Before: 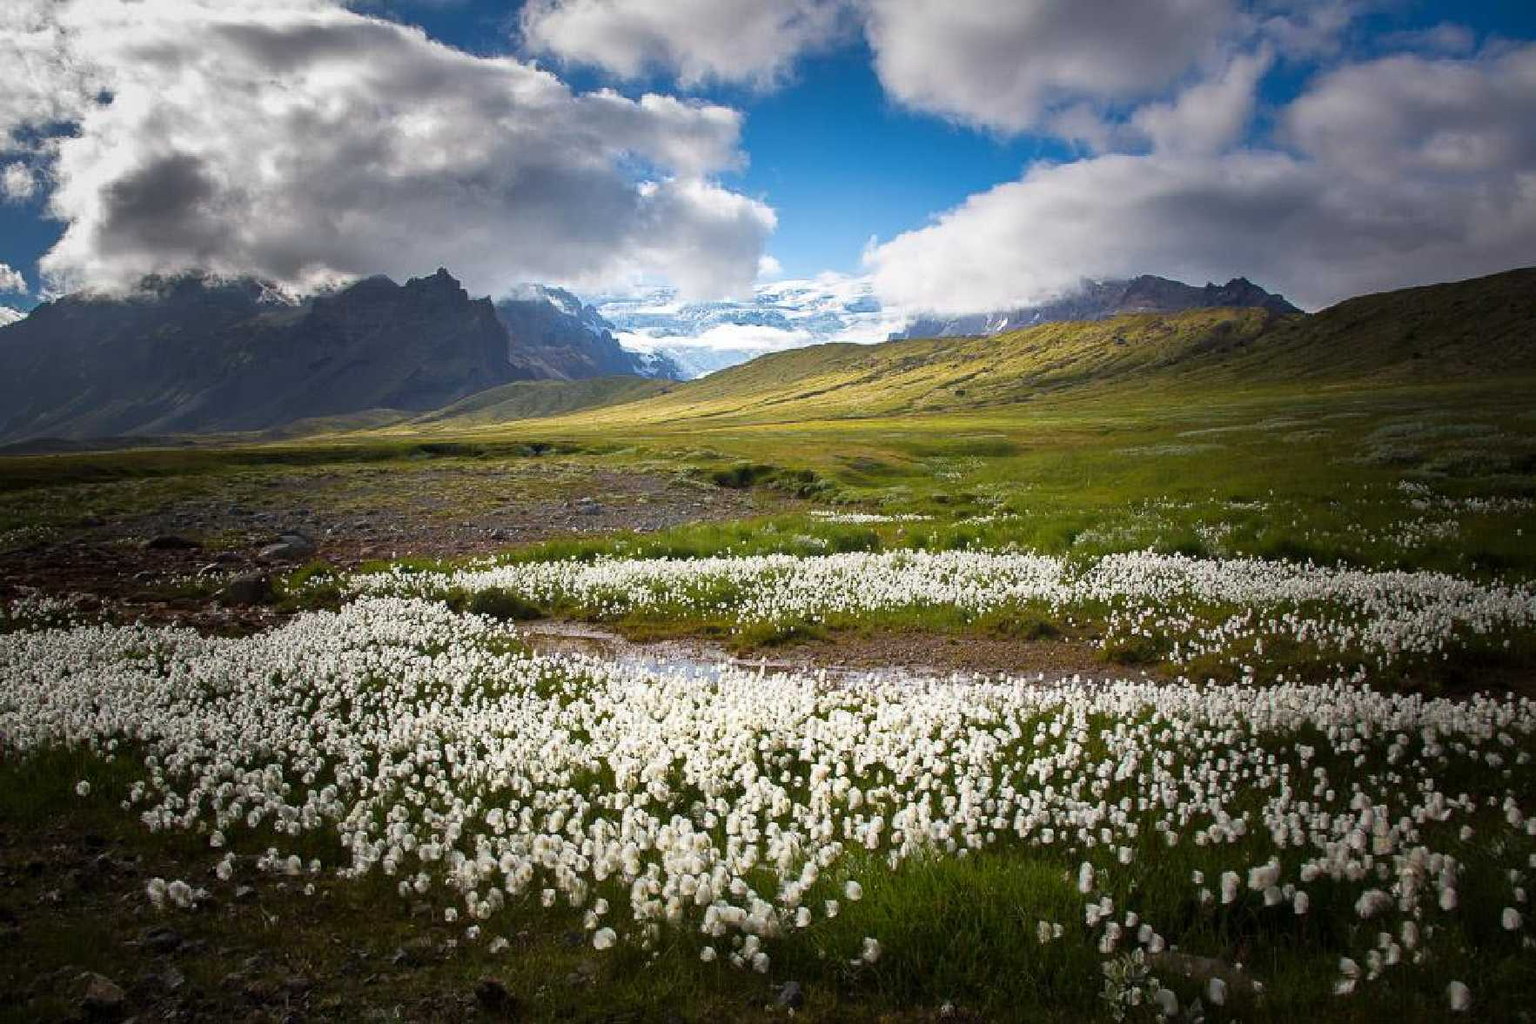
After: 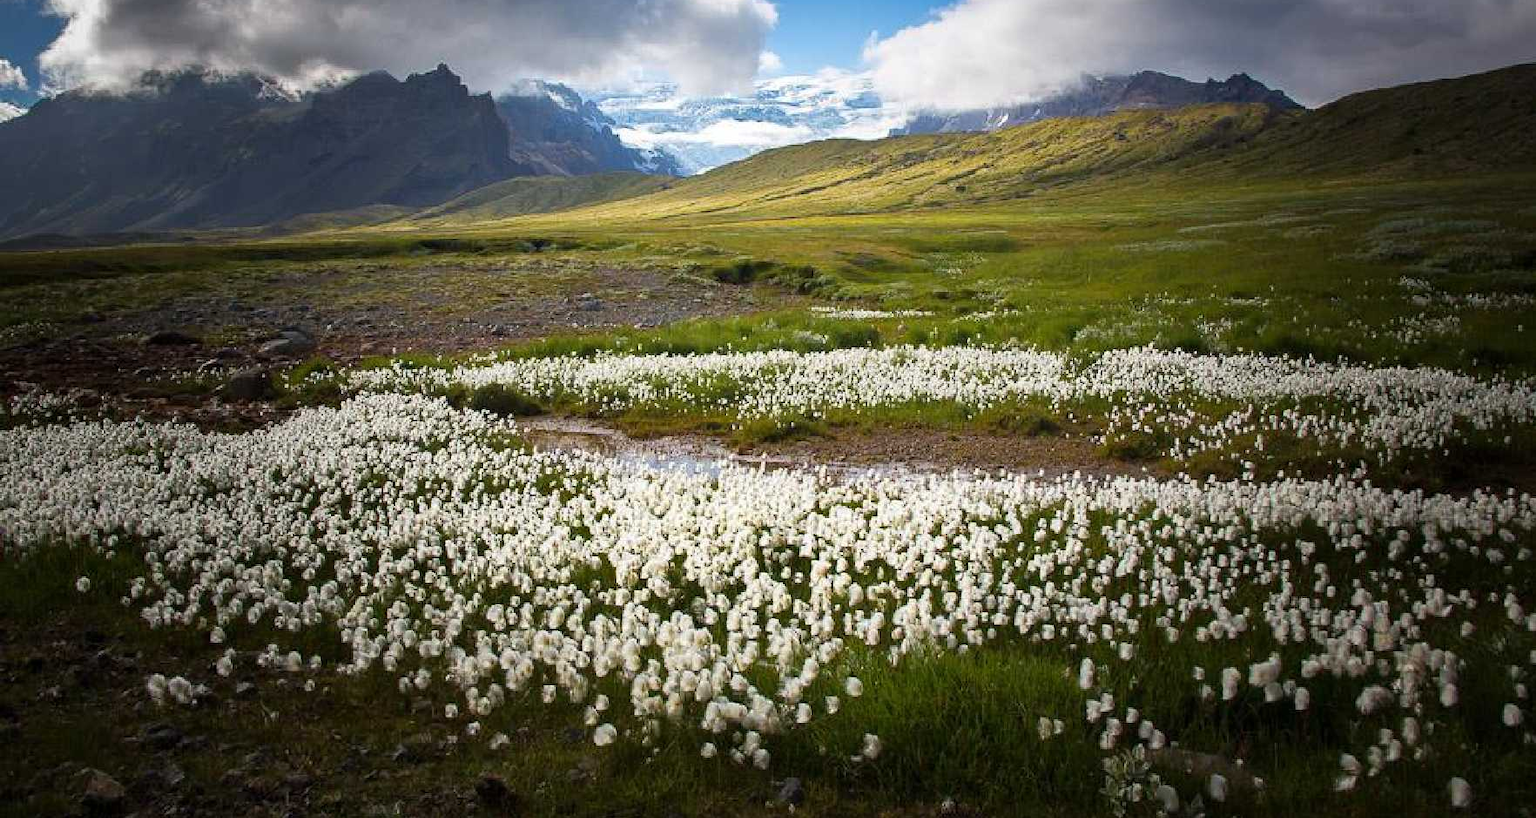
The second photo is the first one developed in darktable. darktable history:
crop and rotate: top 20.073%
